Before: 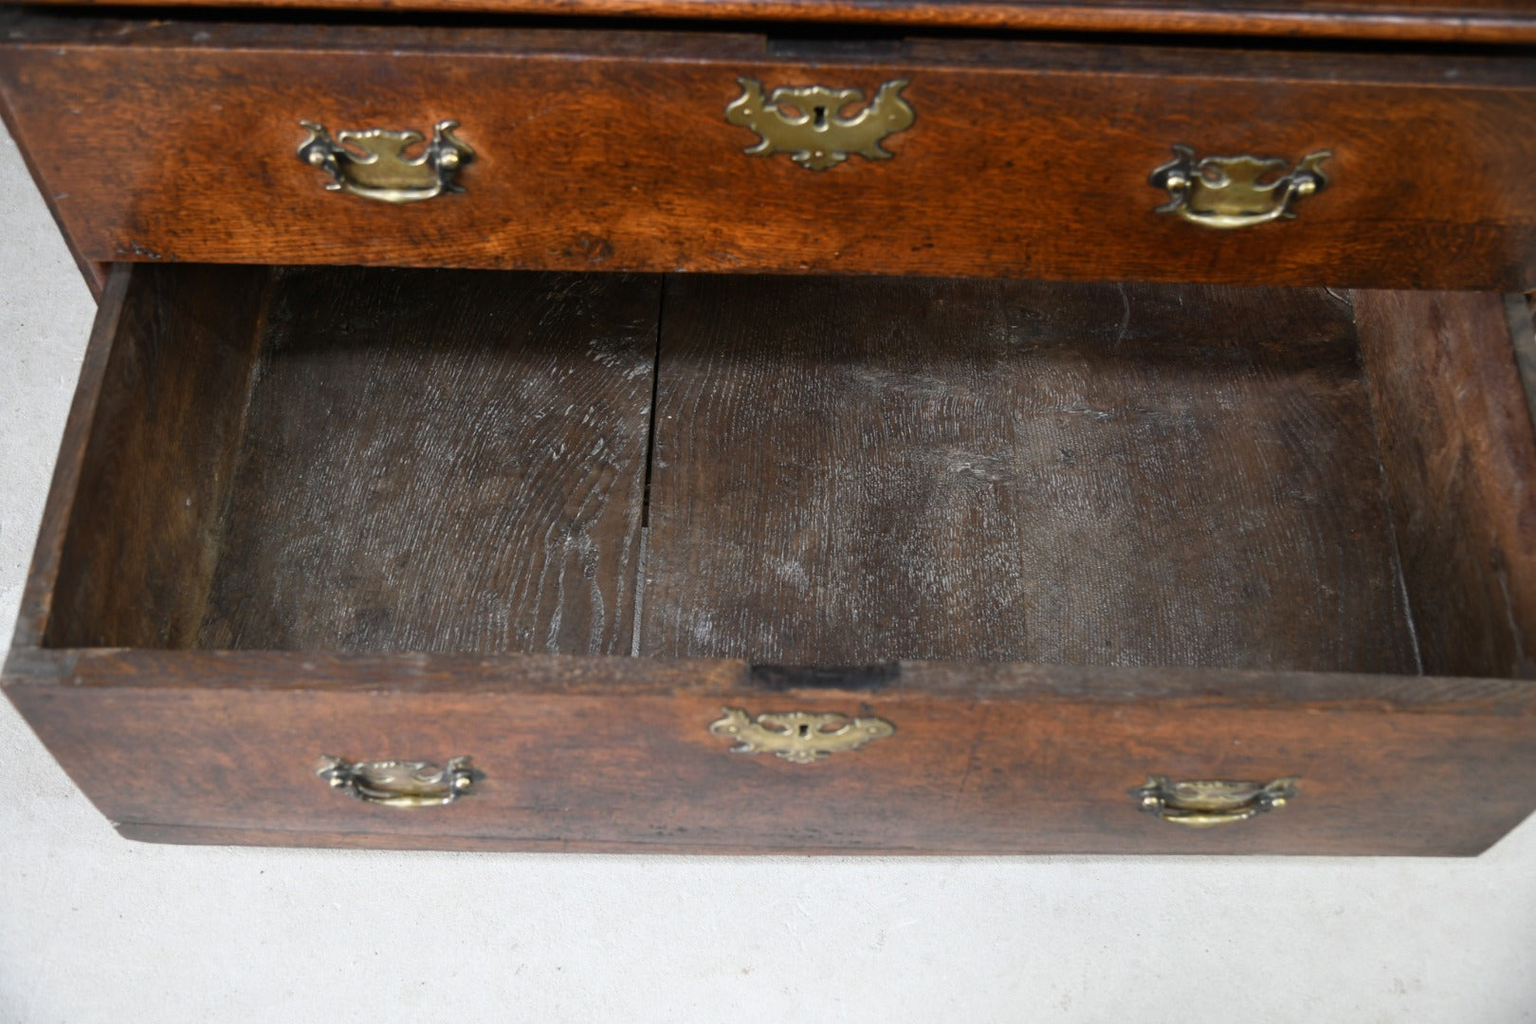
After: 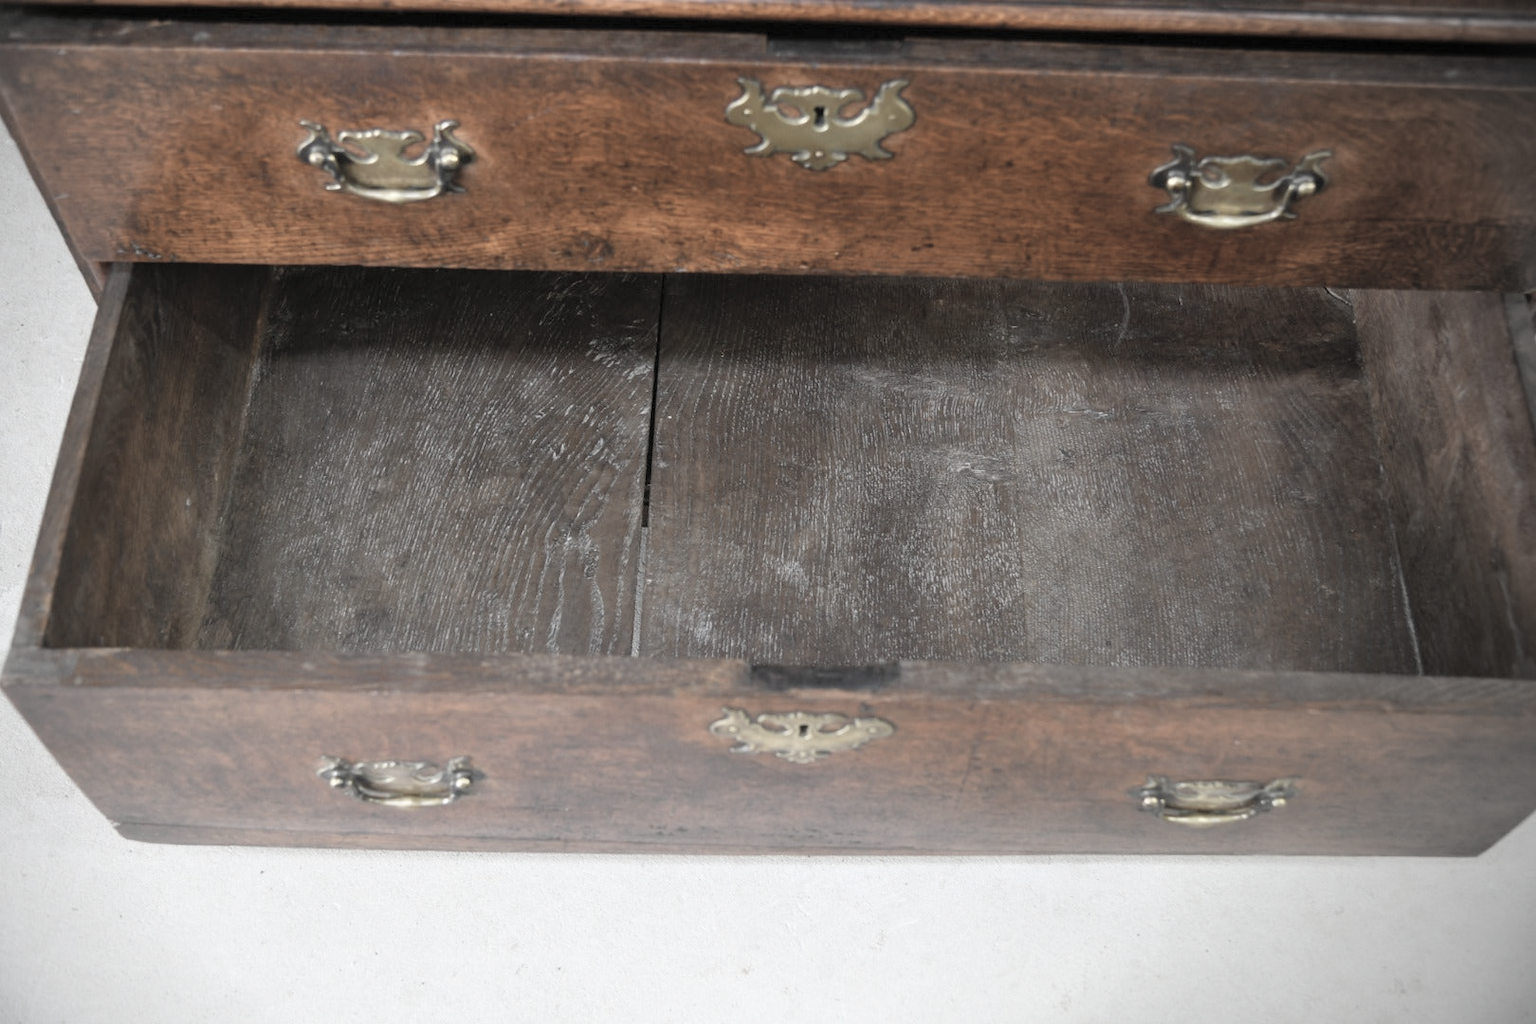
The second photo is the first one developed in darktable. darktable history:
vignetting: center (-0.15, 0.013)
contrast brightness saturation: brightness 0.18, saturation -0.5
